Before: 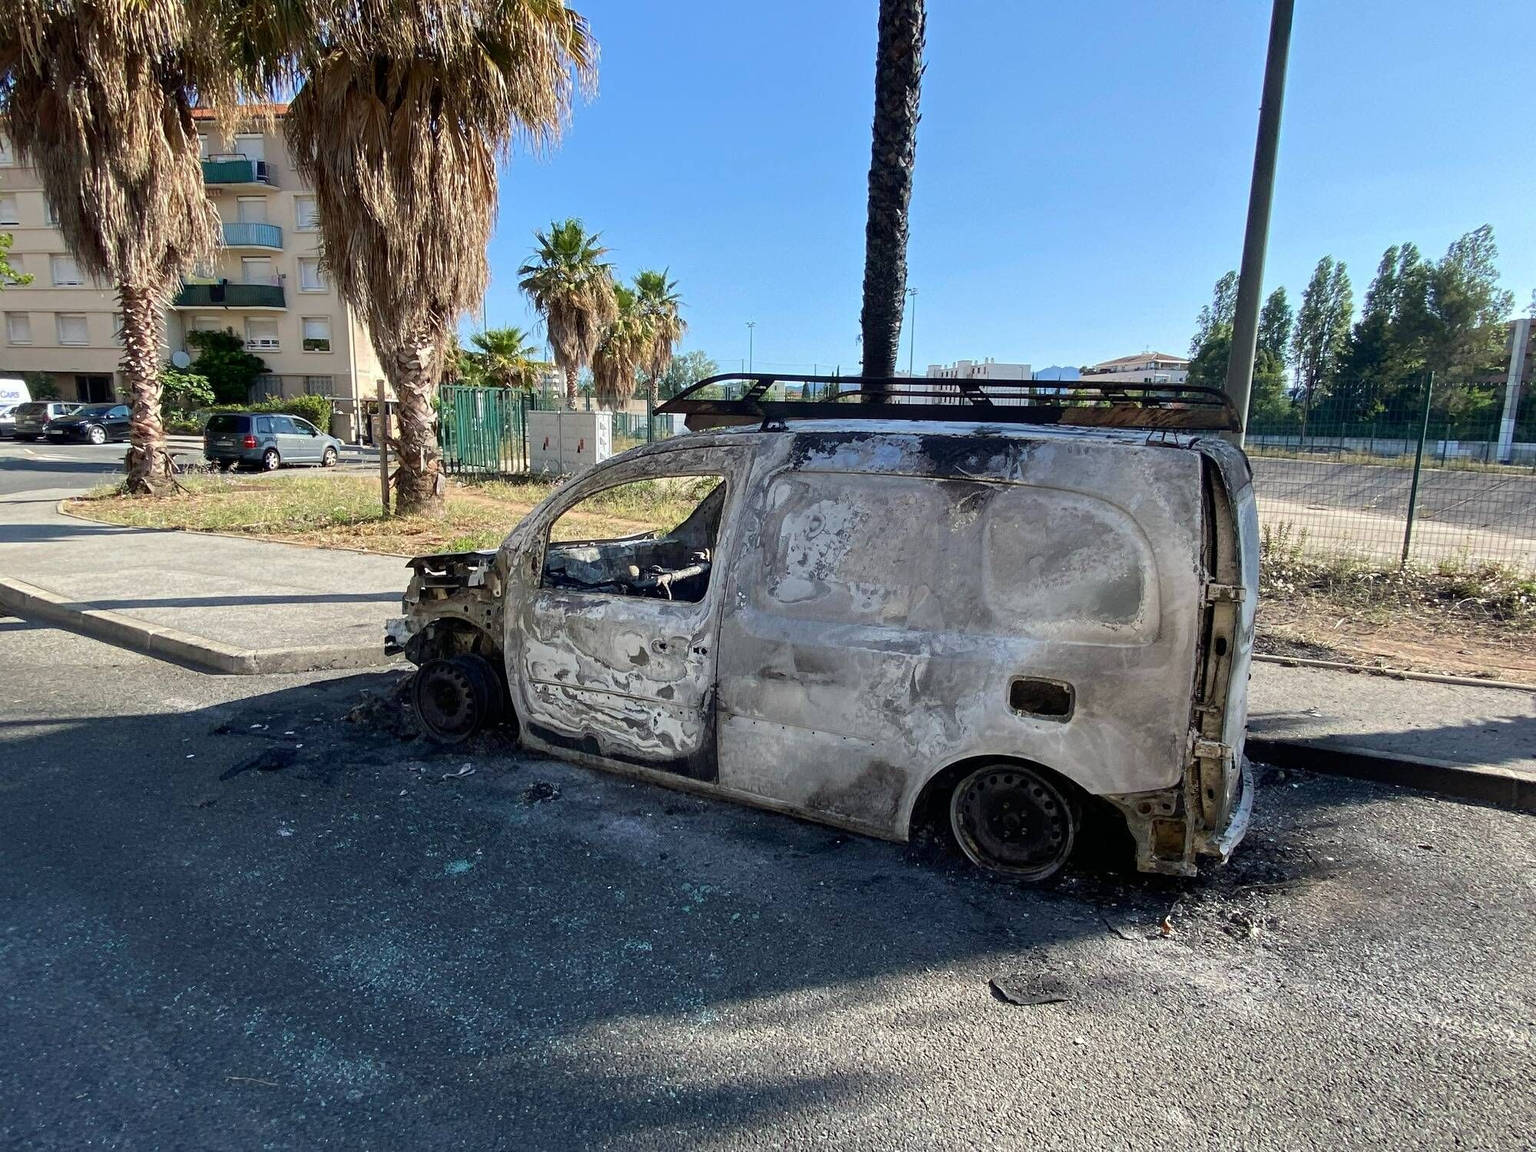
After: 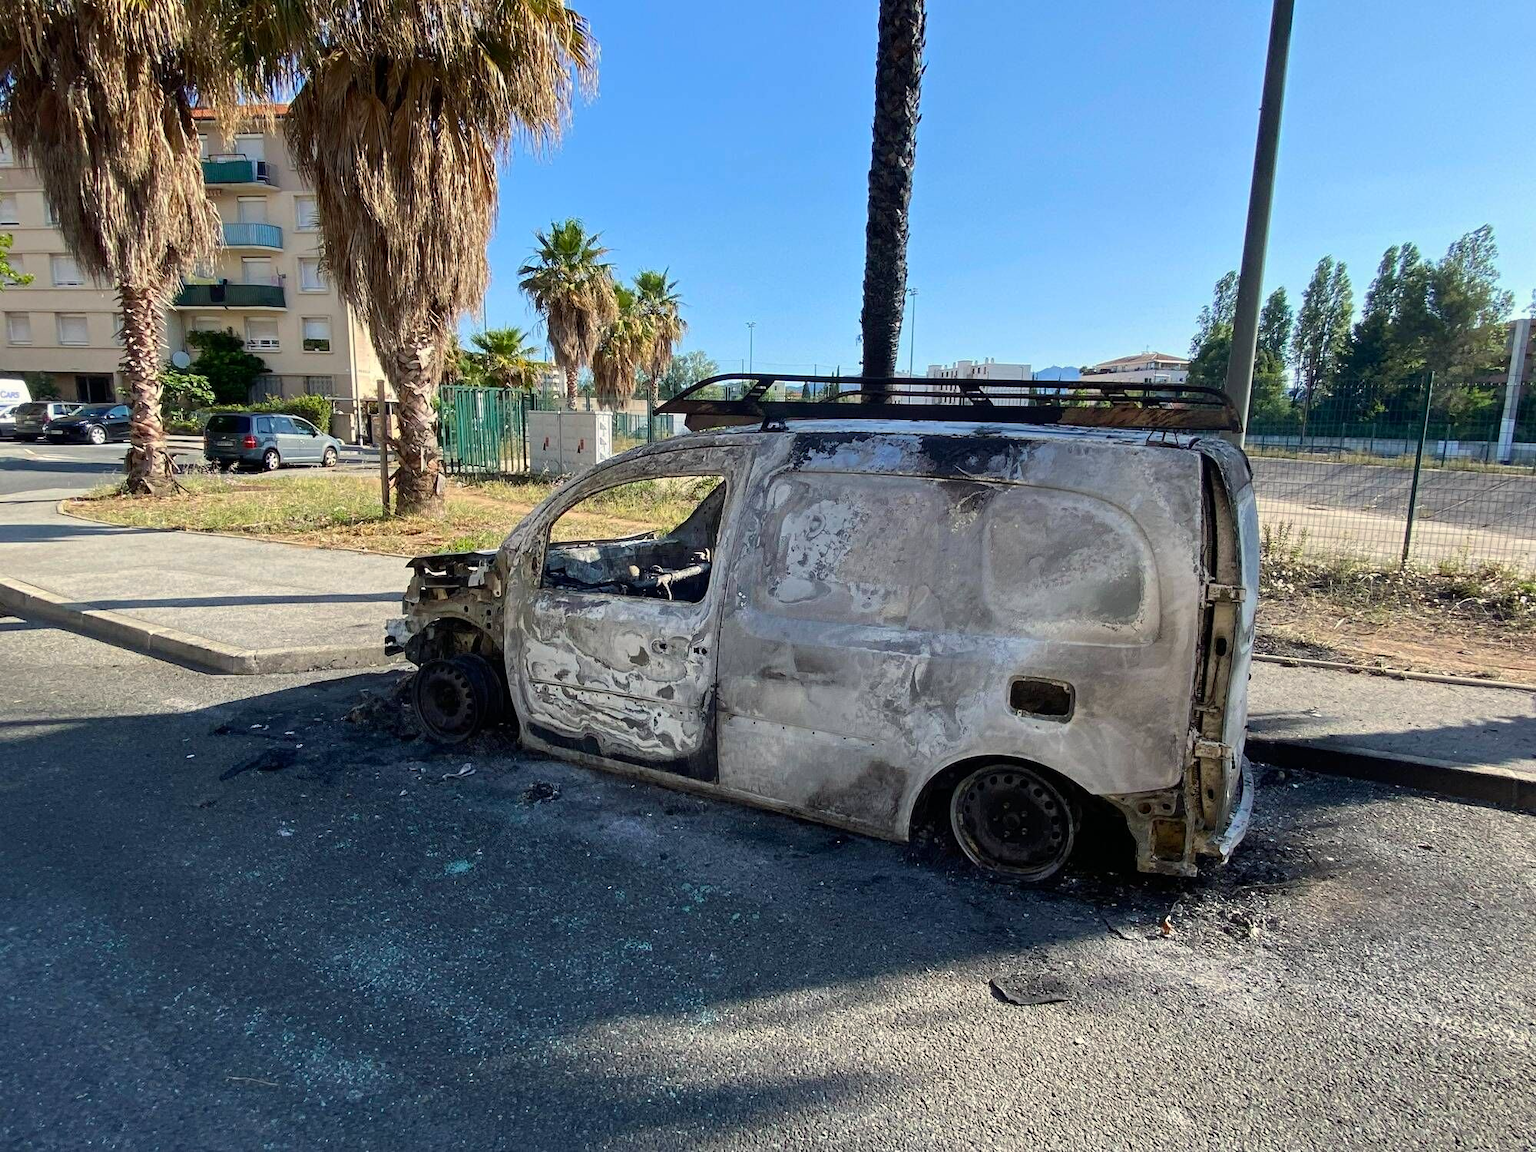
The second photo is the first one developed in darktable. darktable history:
color balance rgb: highlights gain › chroma 3.101%, highlights gain › hue 76°, shadows fall-off 299.875%, white fulcrum 1.99 EV, highlights fall-off 298.106%, perceptual saturation grading › global saturation 10.887%, mask middle-gray fulcrum 99.89%, global vibrance 9.905%, contrast gray fulcrum 38.247%
